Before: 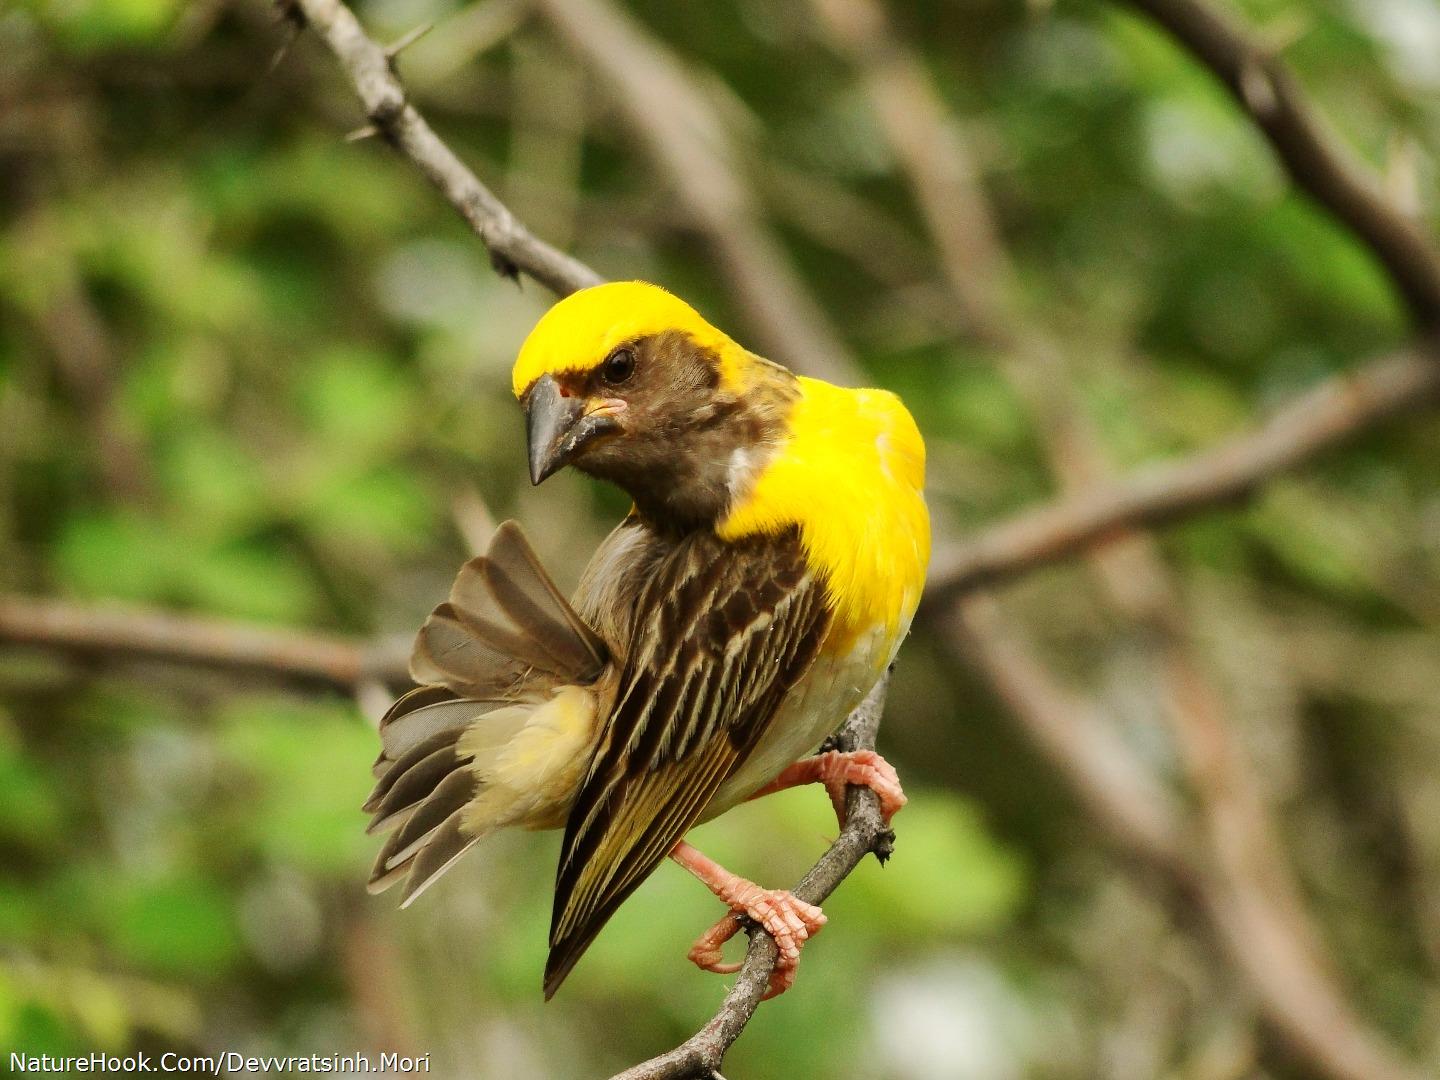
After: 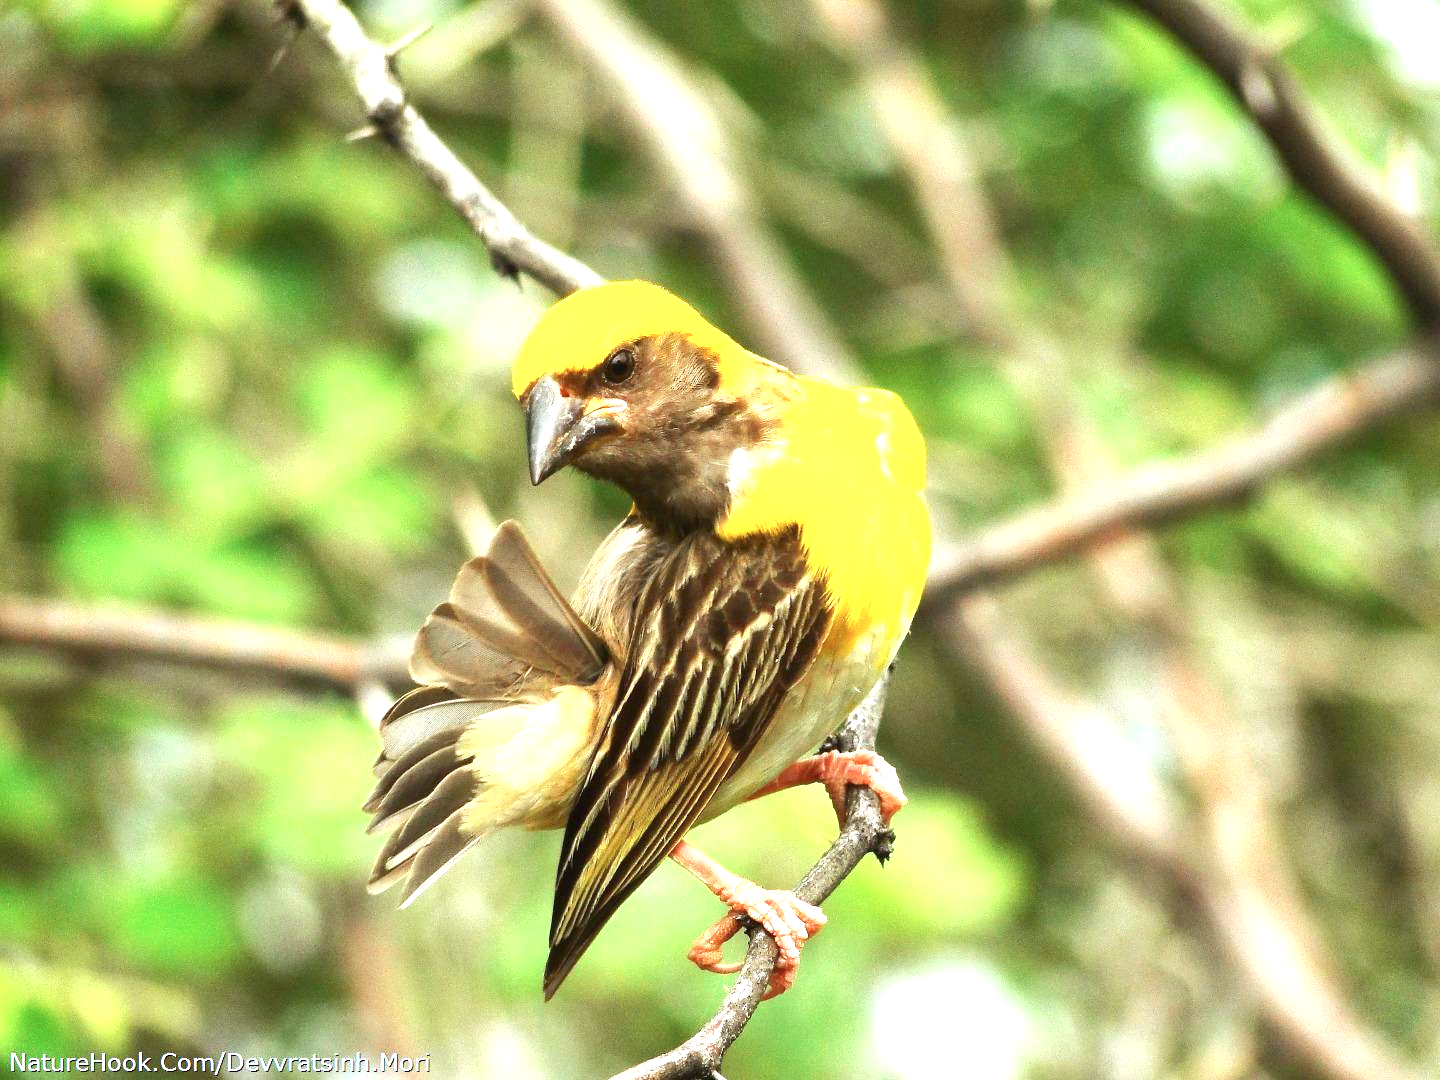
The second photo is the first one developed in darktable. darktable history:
color calibration: x 0.37, y 0.382, temperature 4313.32 K
exposure: black level correction 0, exposure 1.45 EV, compensate exposure bias true, compensate highlight preservation false
